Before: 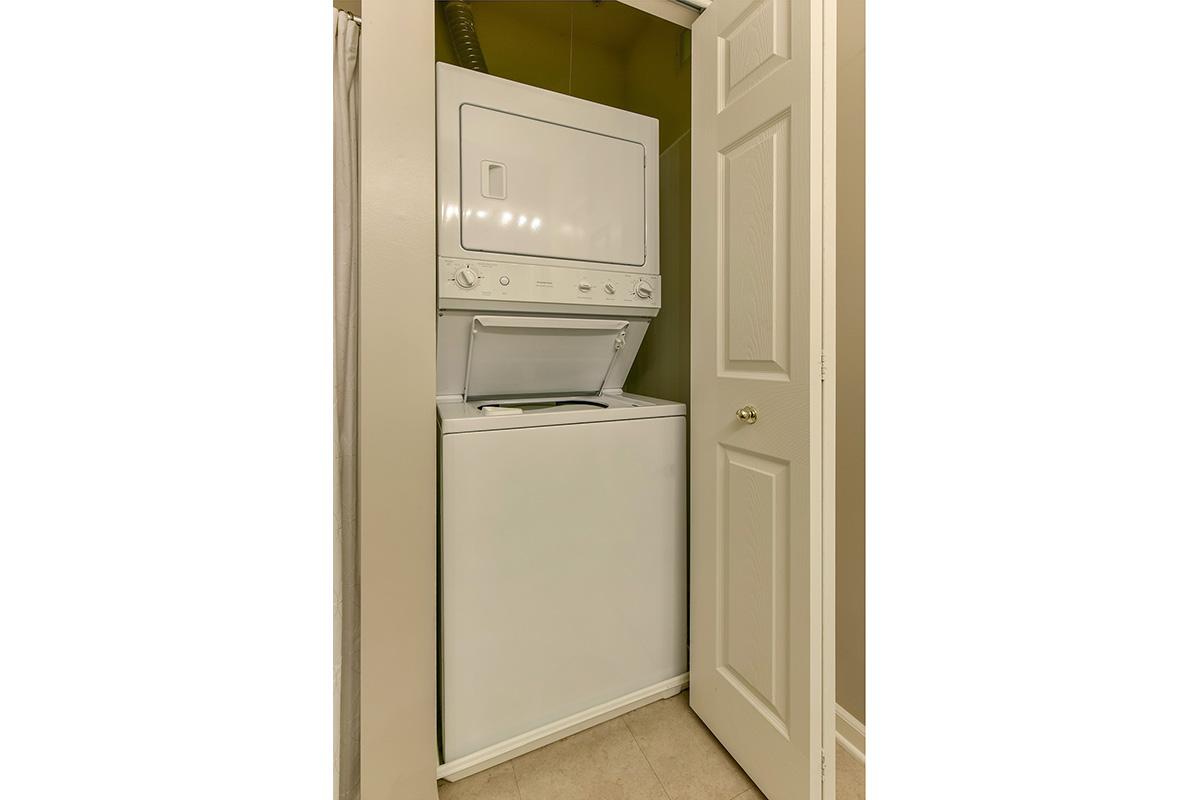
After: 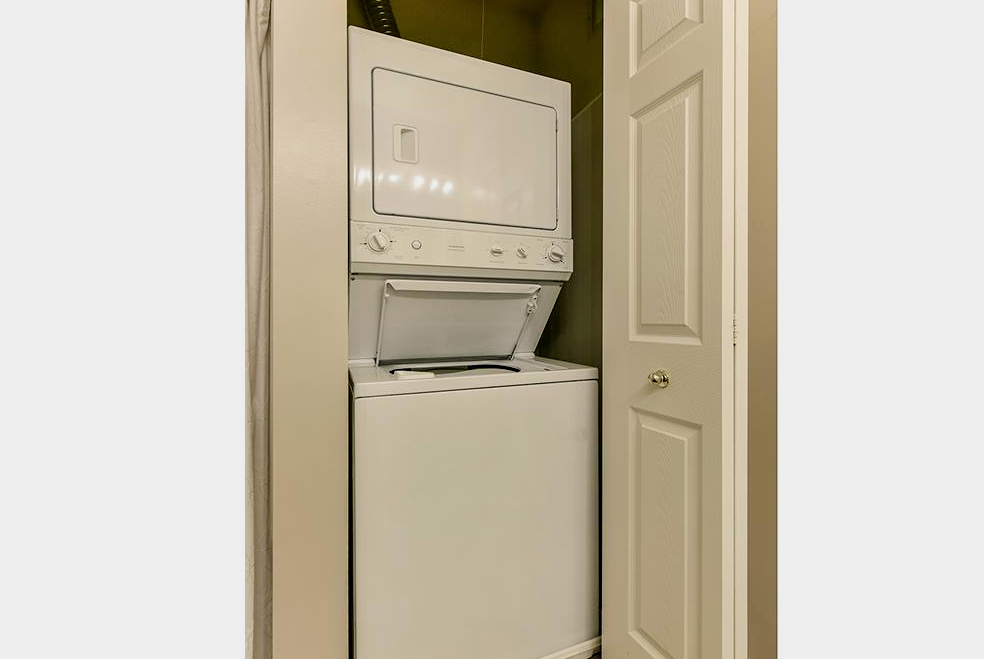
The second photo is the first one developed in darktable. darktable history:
filmic rgb: black relative exposure -5.09 EV, white relative exposure 3.21 EV, threshold 5.97 EV, hardness 3.42, contrast 1.188, highlights saturation mix -49.44%, enable highlight reconstruction true
crop and rotate: left 7.366%, top 4.57%, right 10.561%, bottom 12.964%
